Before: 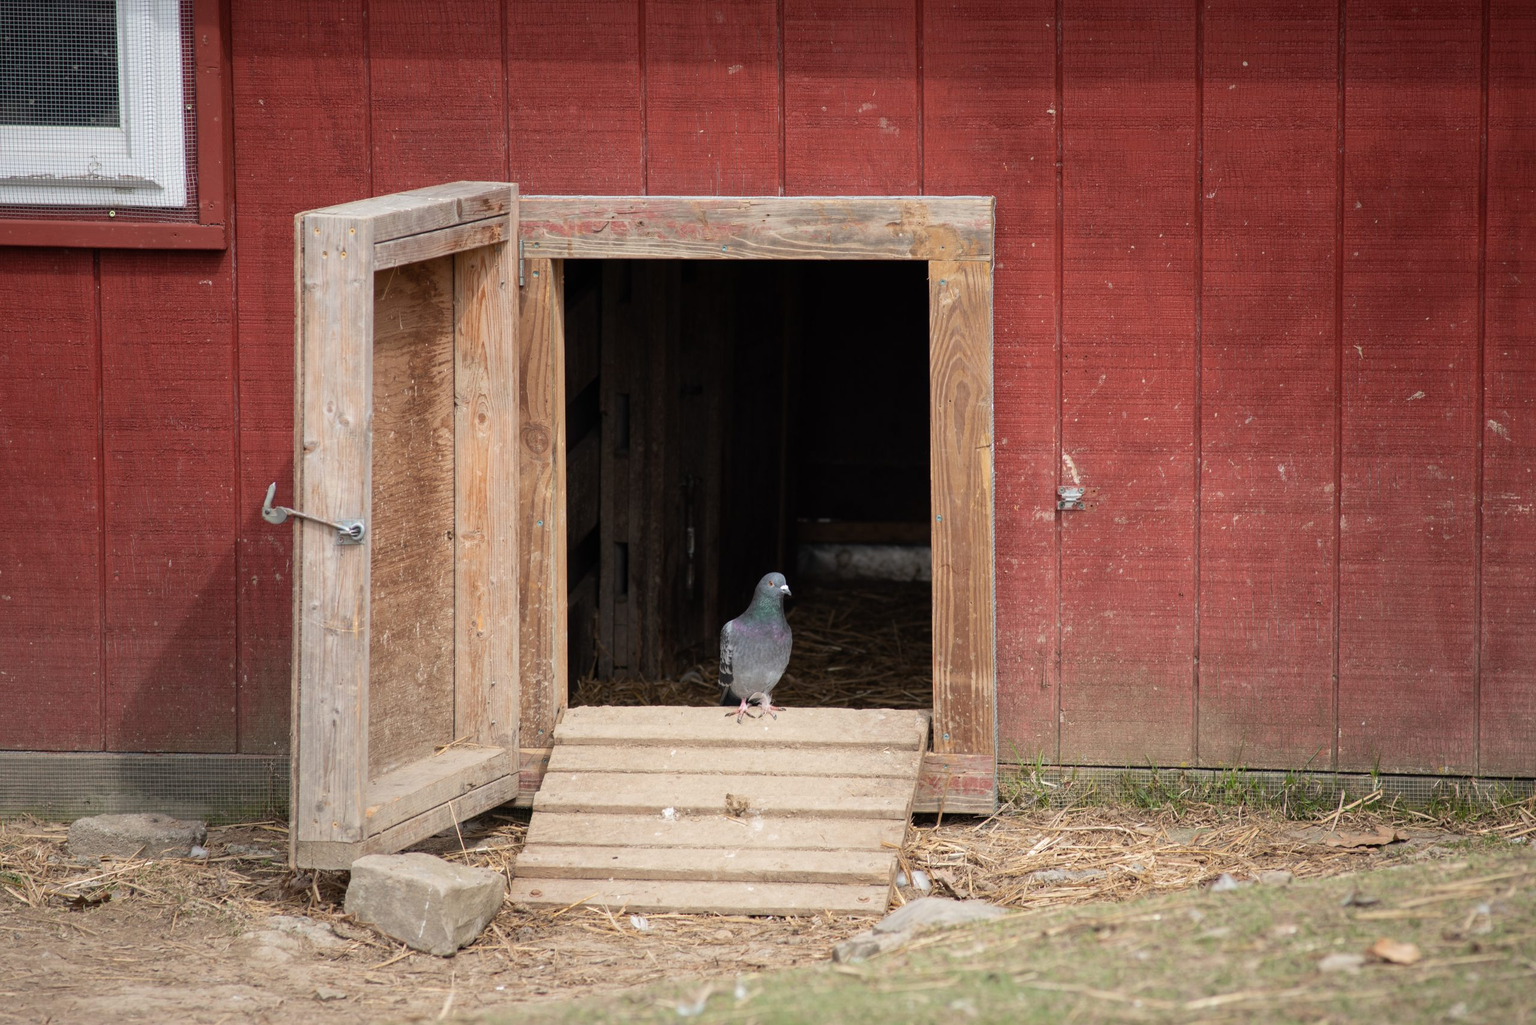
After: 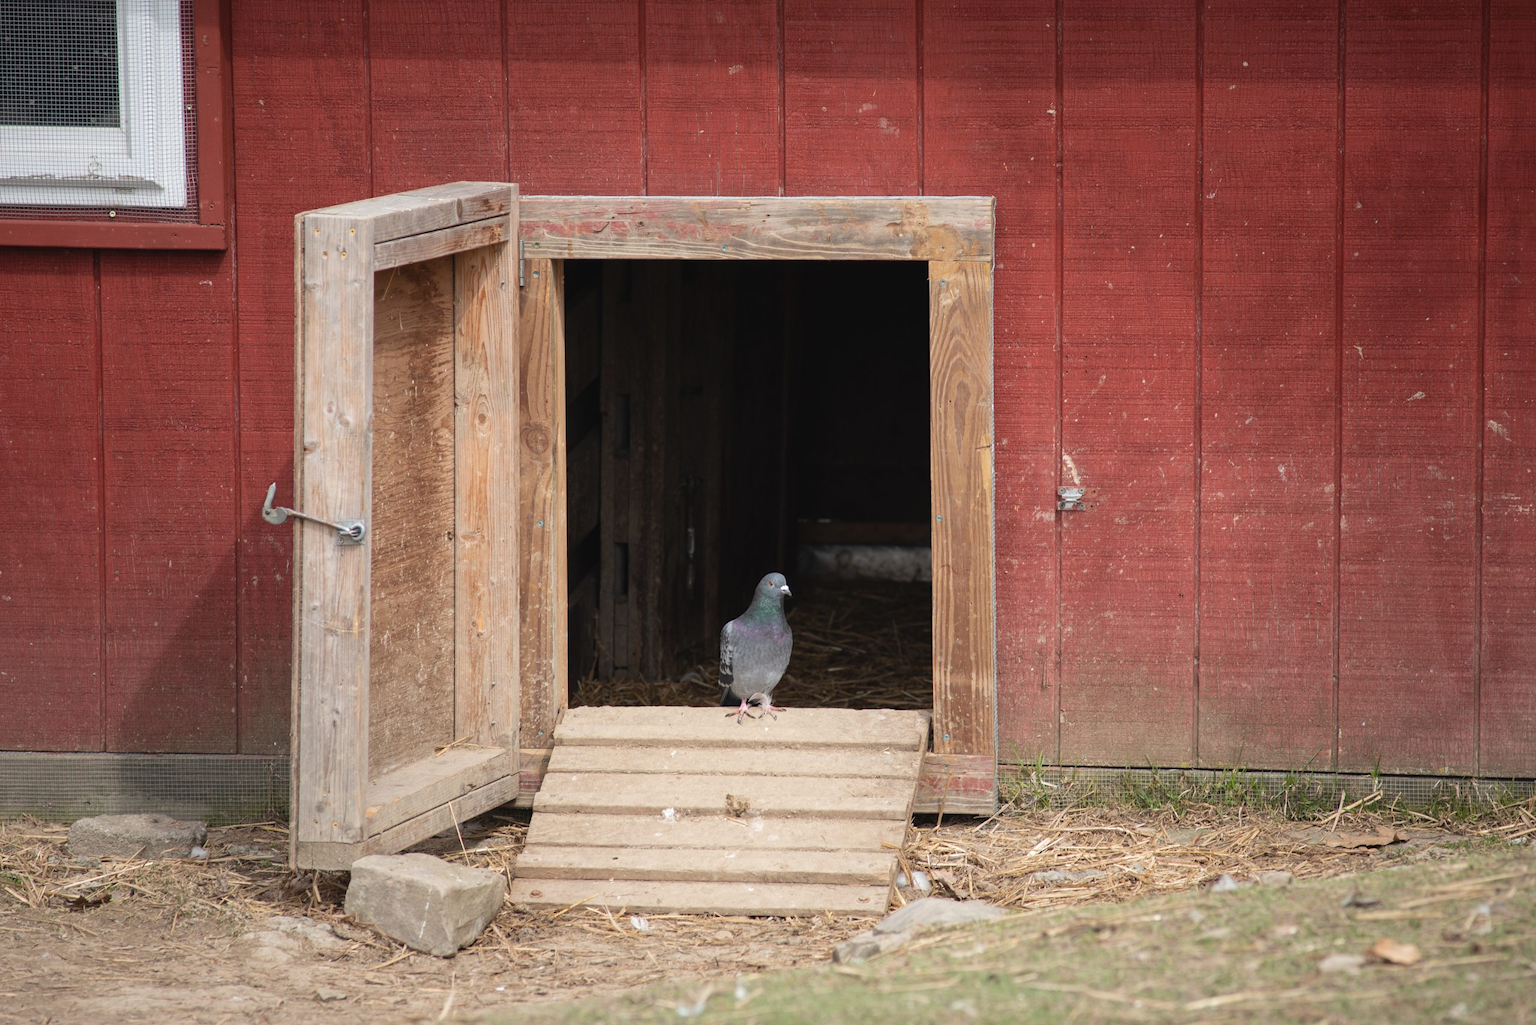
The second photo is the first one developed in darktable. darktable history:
exposure: black level correction -0.003, exposure 0.032 EV, compensate highlight preservation false
